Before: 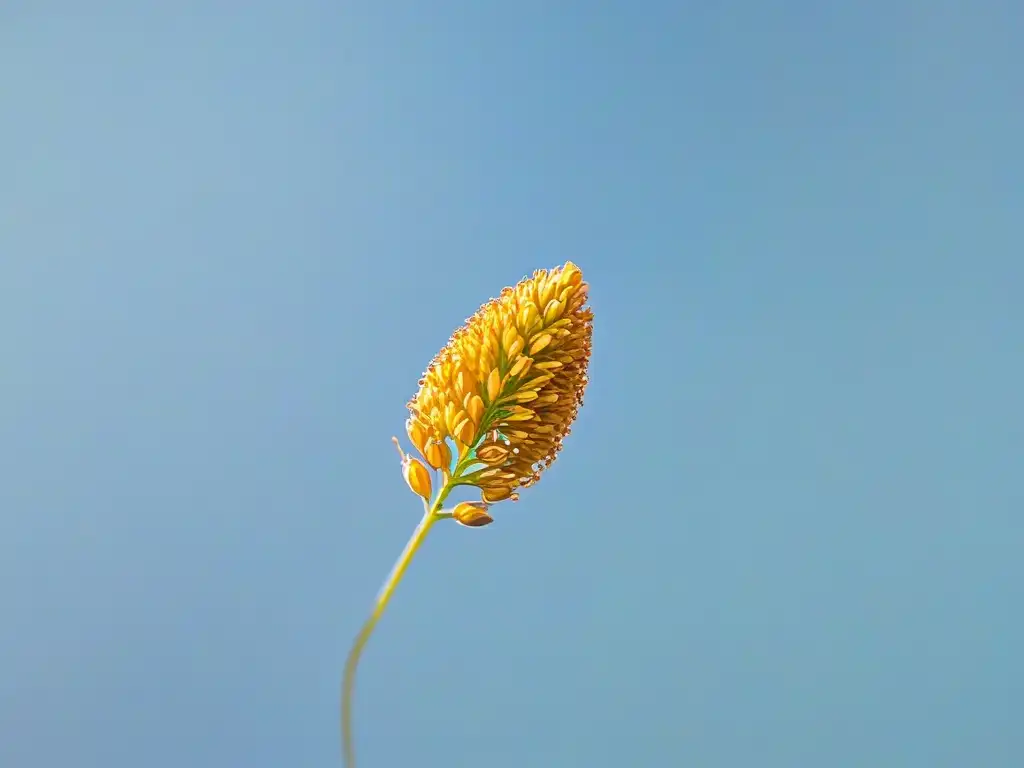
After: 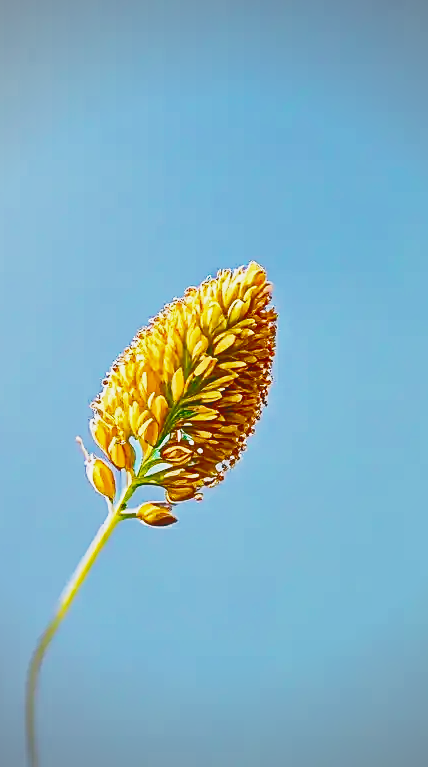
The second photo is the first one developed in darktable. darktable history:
exposure: compensate exposure bias true, compensate highlight preservation false
base curve: curves: ch0 [(0, 0) (0.04, 0.03) (0.133, 0.232) (0.448, 0.748) (0.843, 0.968) (1, 1)], preserve colors none
local contrast: highlights 68%, shadows 64%, detail 82%, midtone range 0.331
crop: left 30.88%, right 27.227%
color calibration: illuminant as shot in camera, x 0.358, y 0.373, temperature 4628.91 K
vignetting: fall-off start 73.87%
sharpen: on, module defaults
shadows and highlights: shadows 60.95, highlights -60.31, soften with gaussian
